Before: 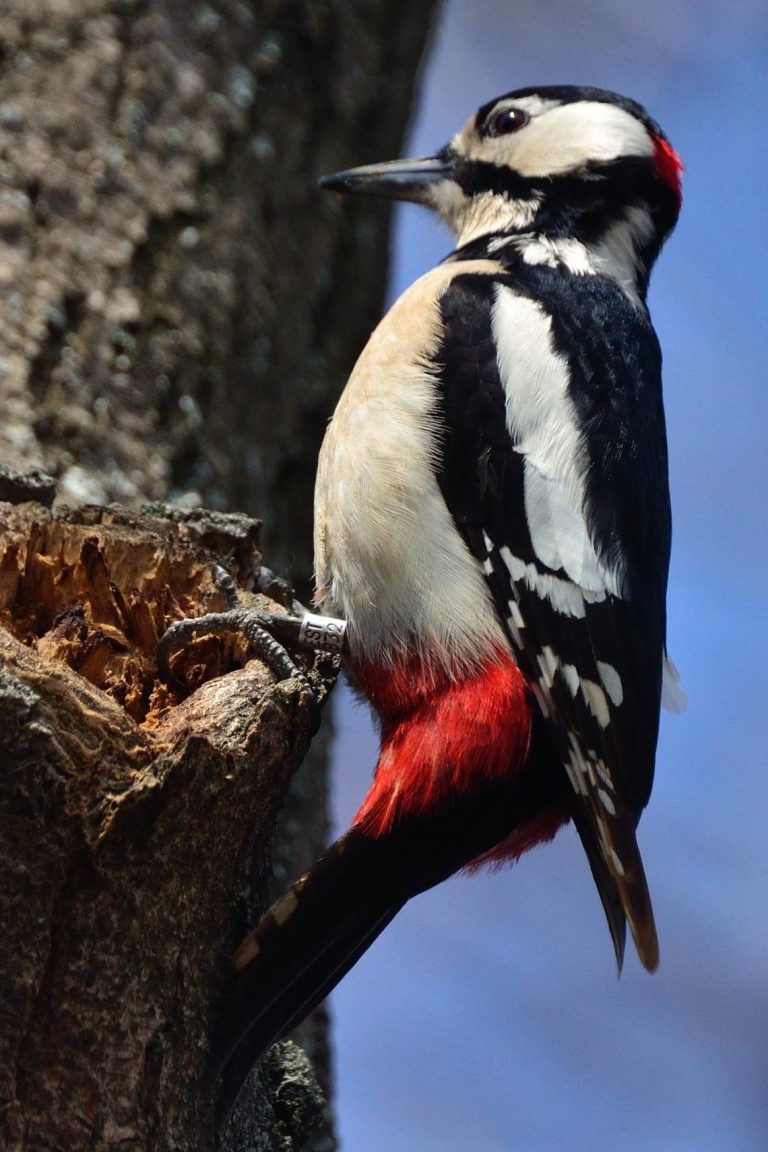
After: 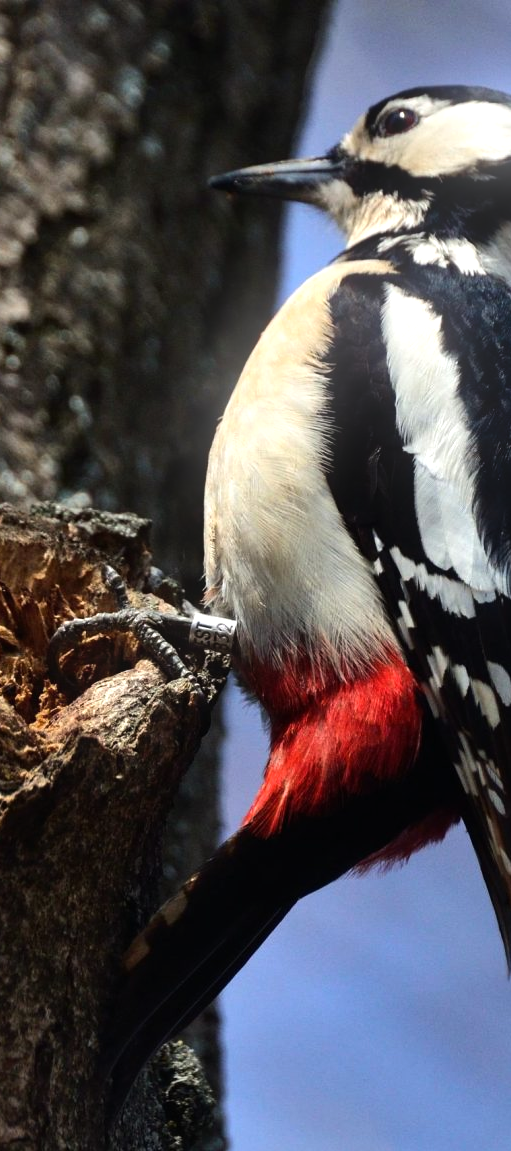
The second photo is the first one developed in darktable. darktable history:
crop and rotate: left 14.385%, right 18.948%
tone equalizer: -8 EV -0.417 EV, -7 EV -0.389 EV, -6 EV -0.333 EV, -5 EV -0.222 EV, -3 EV 0.222 EV, -2 EV 0.333 EV, -1 EV 0.389 EV, +0 EV 0.417 EV, edges refinement/feathering 500, mask exposure compensation -1.57 EV, preserve details no
bloom: size 9%, threshold 100%, strength 7%
